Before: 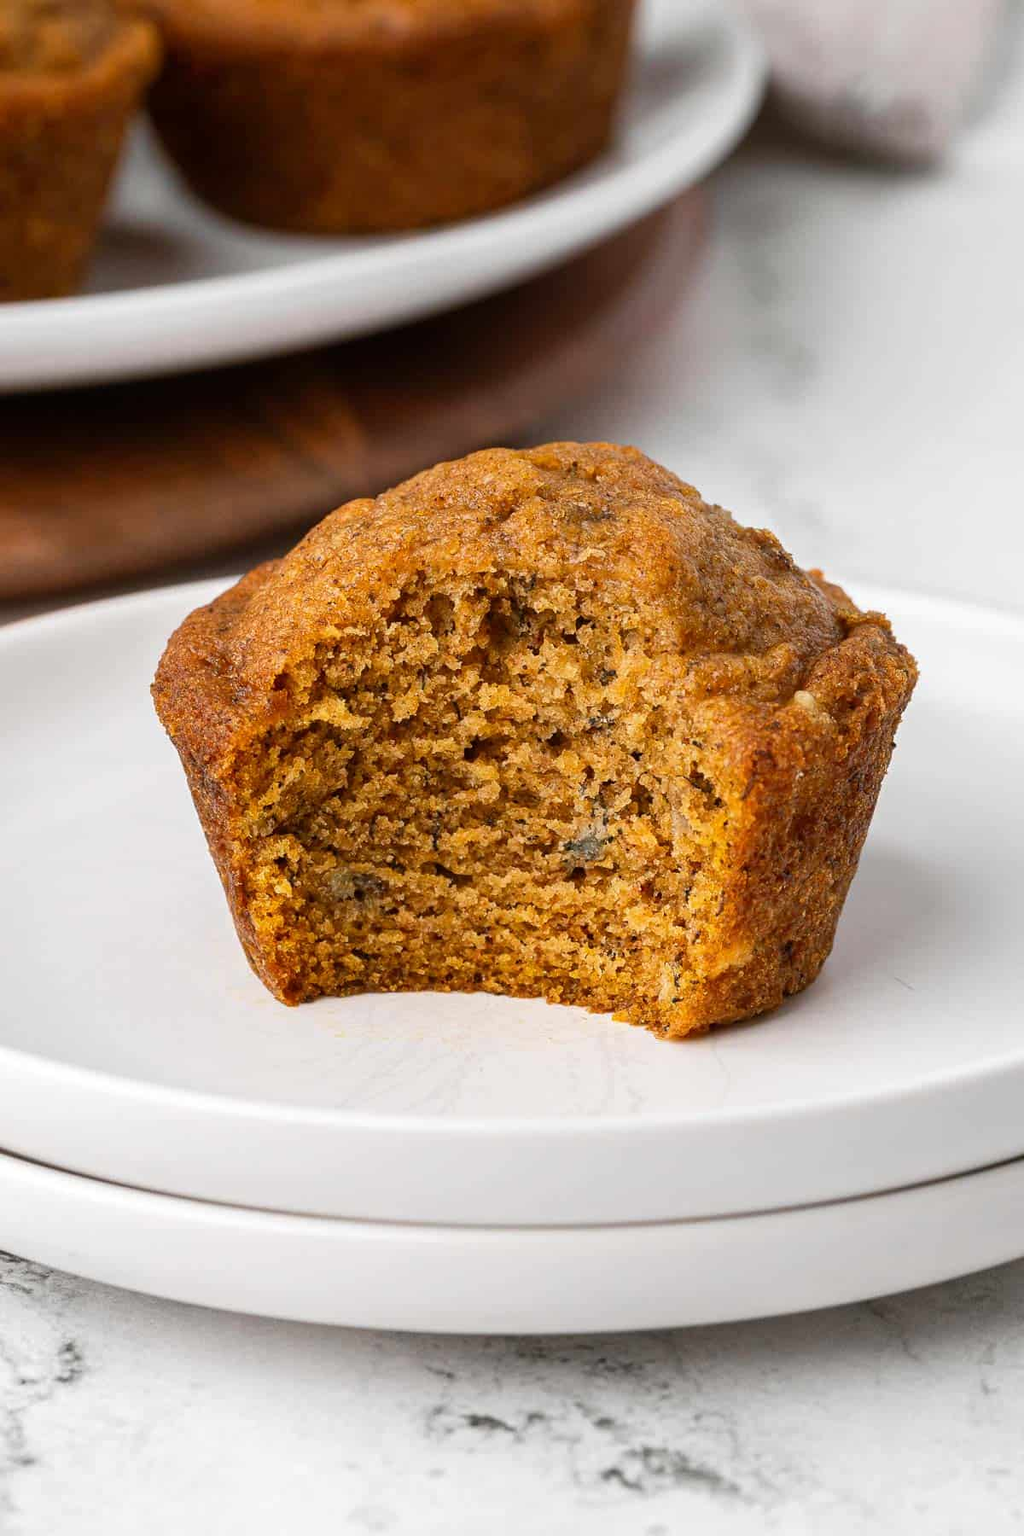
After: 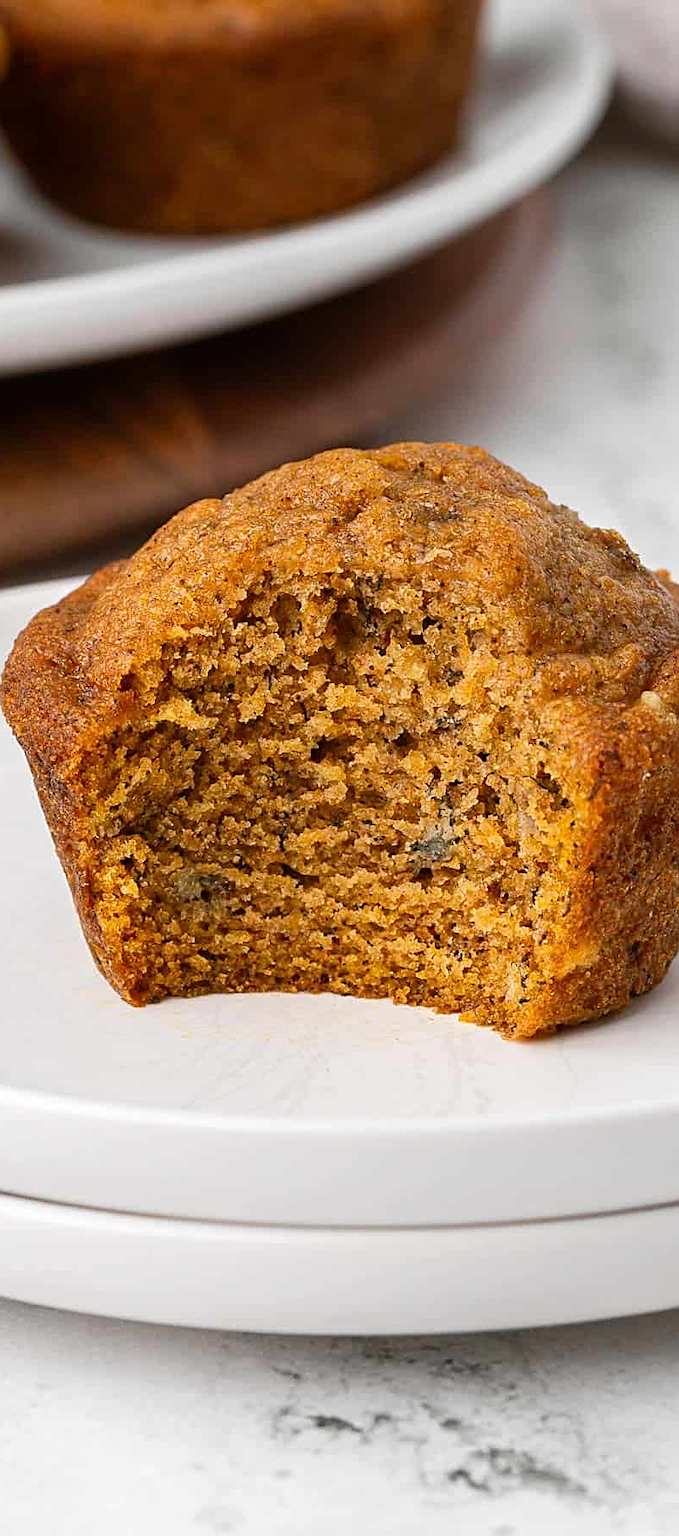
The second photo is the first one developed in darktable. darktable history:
sharpen: amount 0.483
crop and rotate: left 15.057%, right 18.565%
